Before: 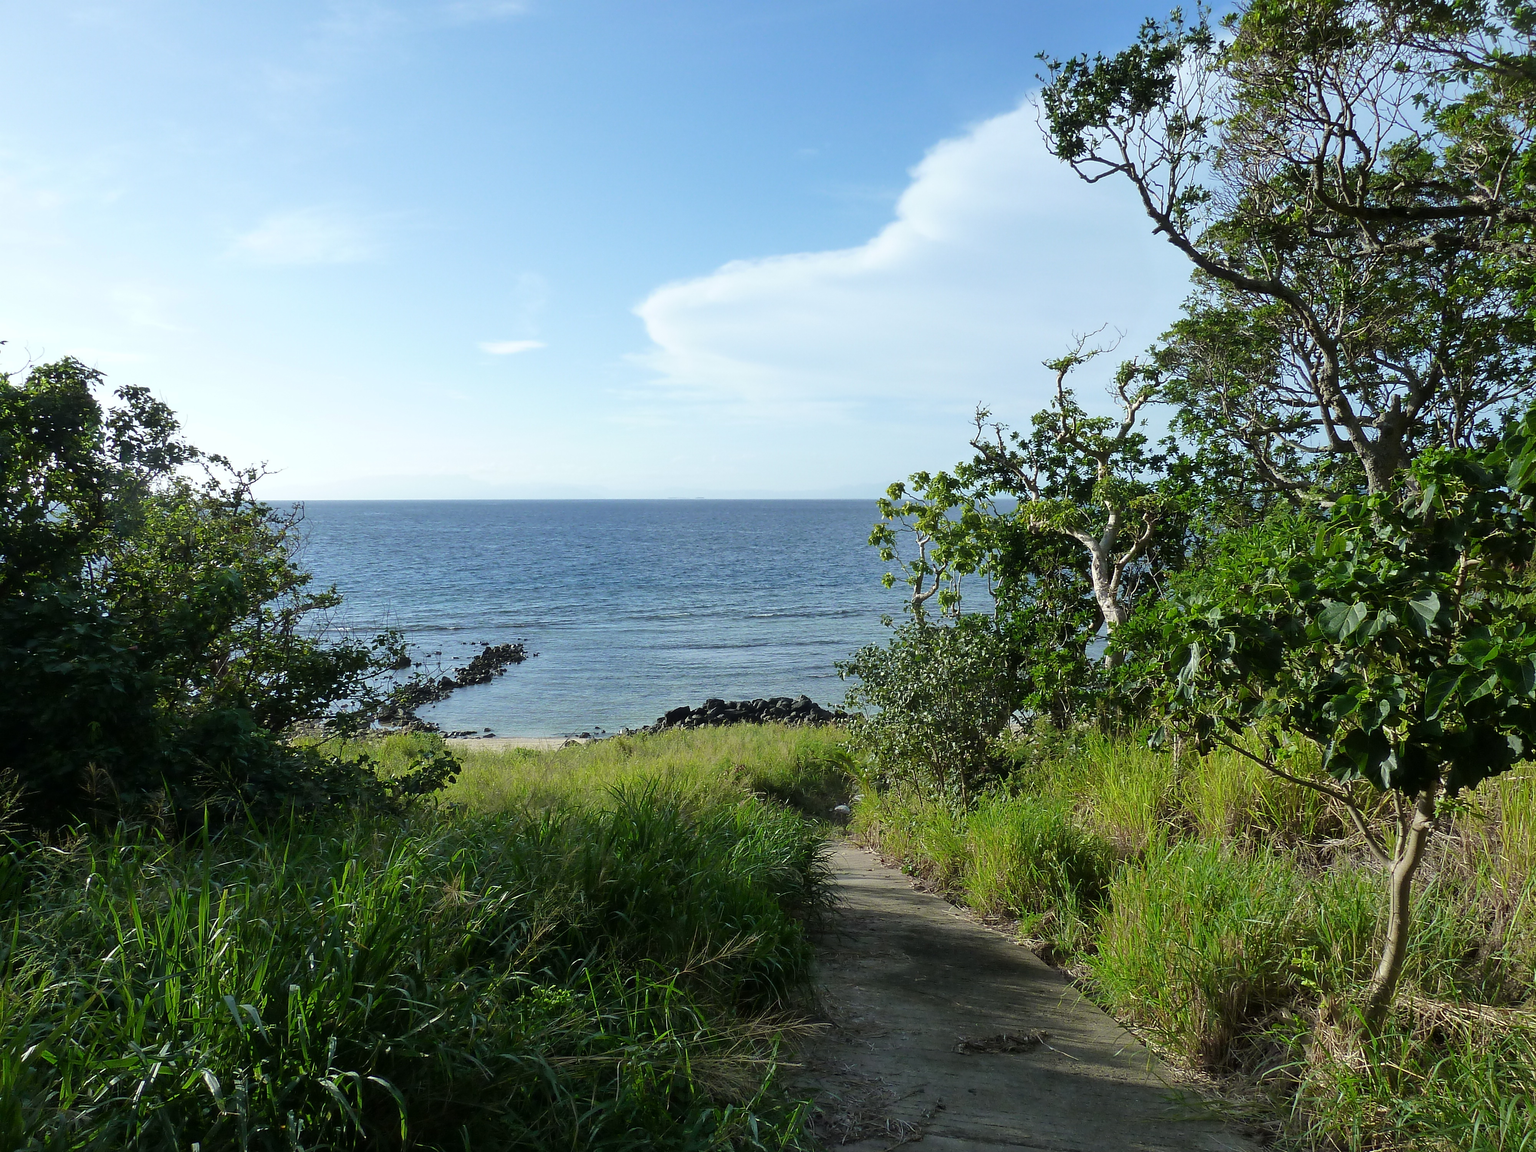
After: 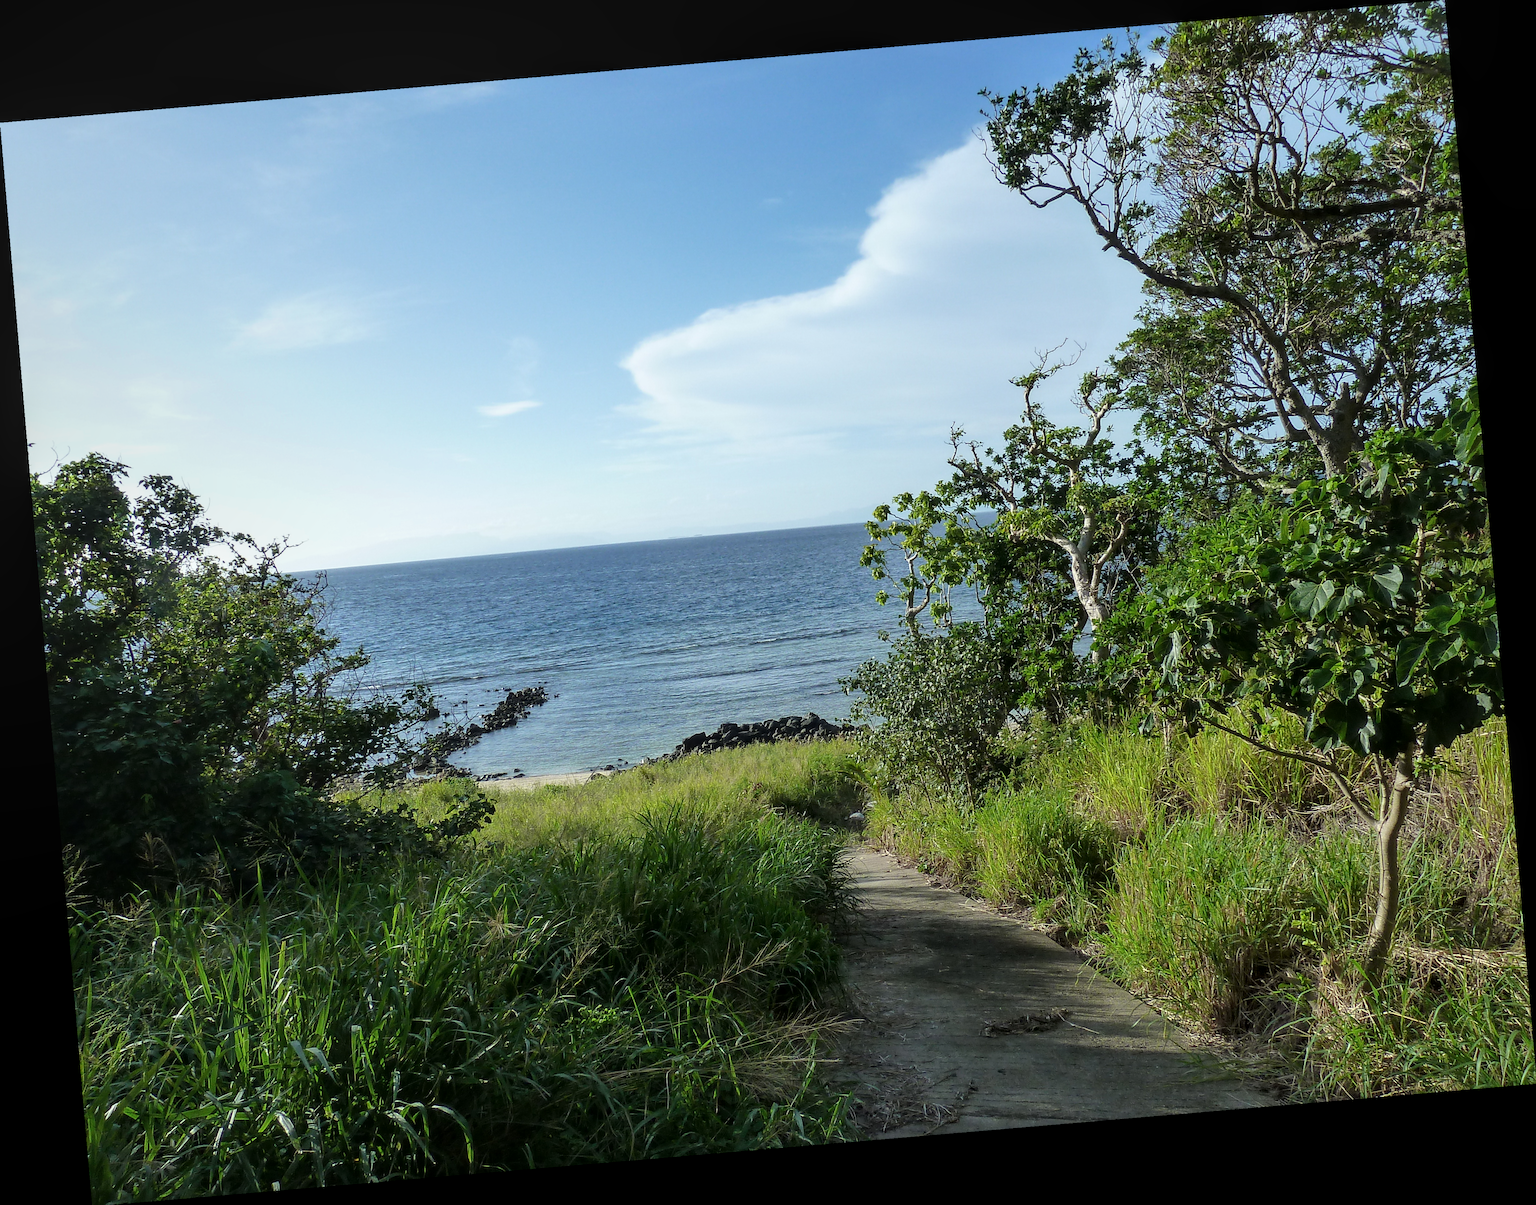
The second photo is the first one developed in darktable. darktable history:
local contrast: on, module defaults
rotate and perspective: rotation -4.86°, automatic cropping off
